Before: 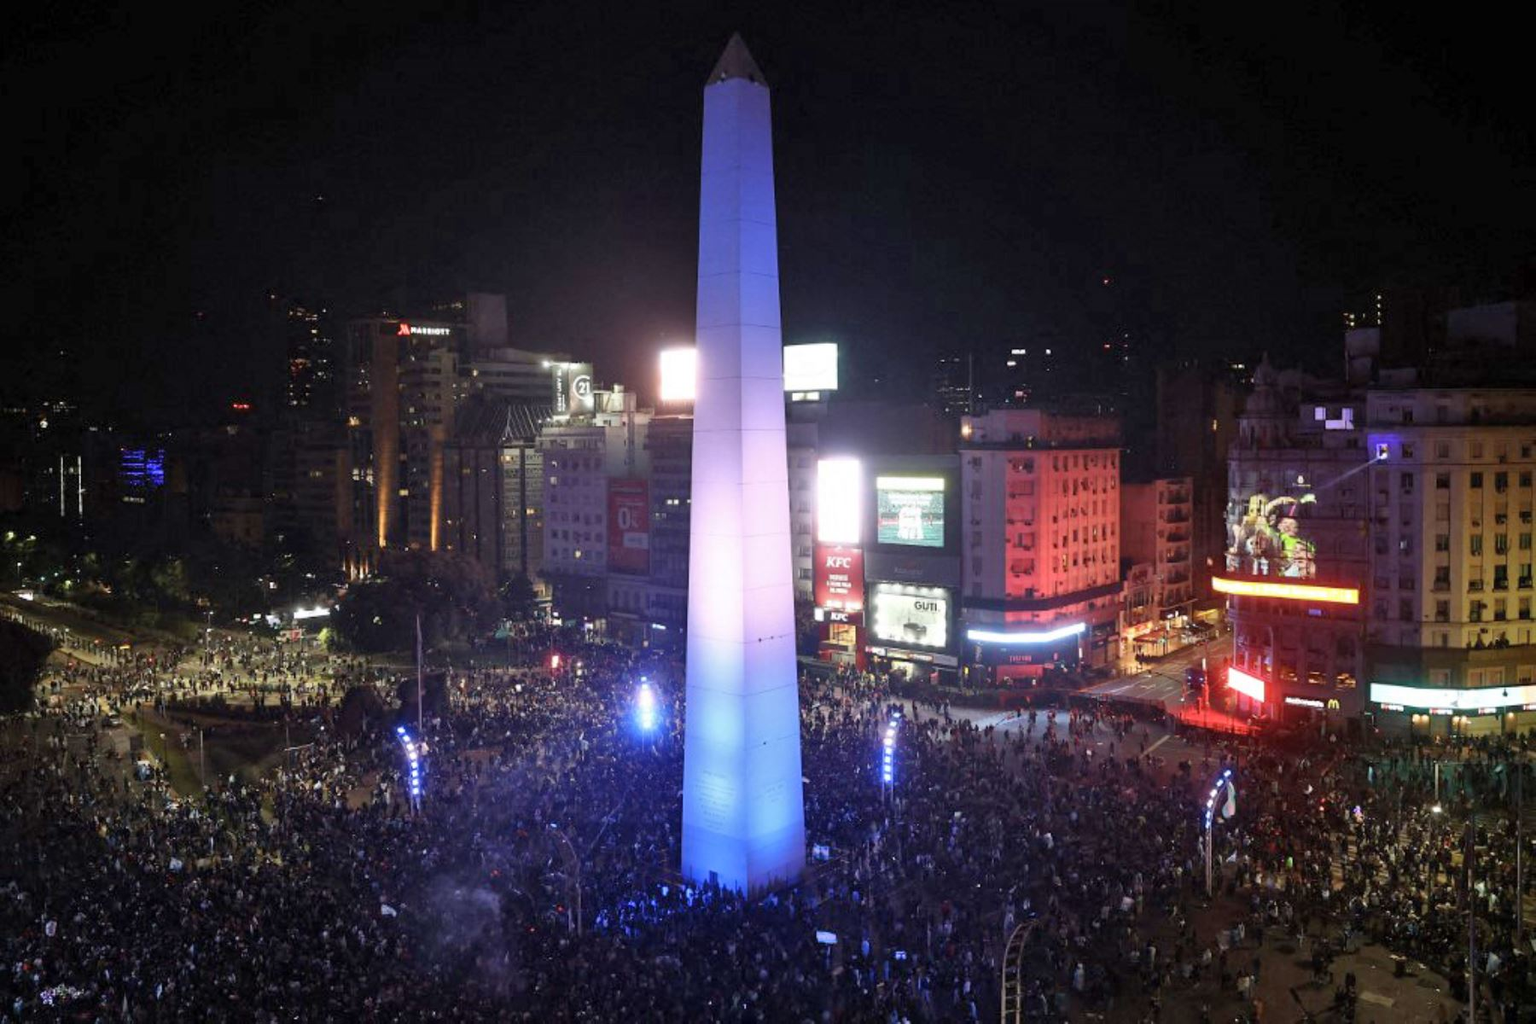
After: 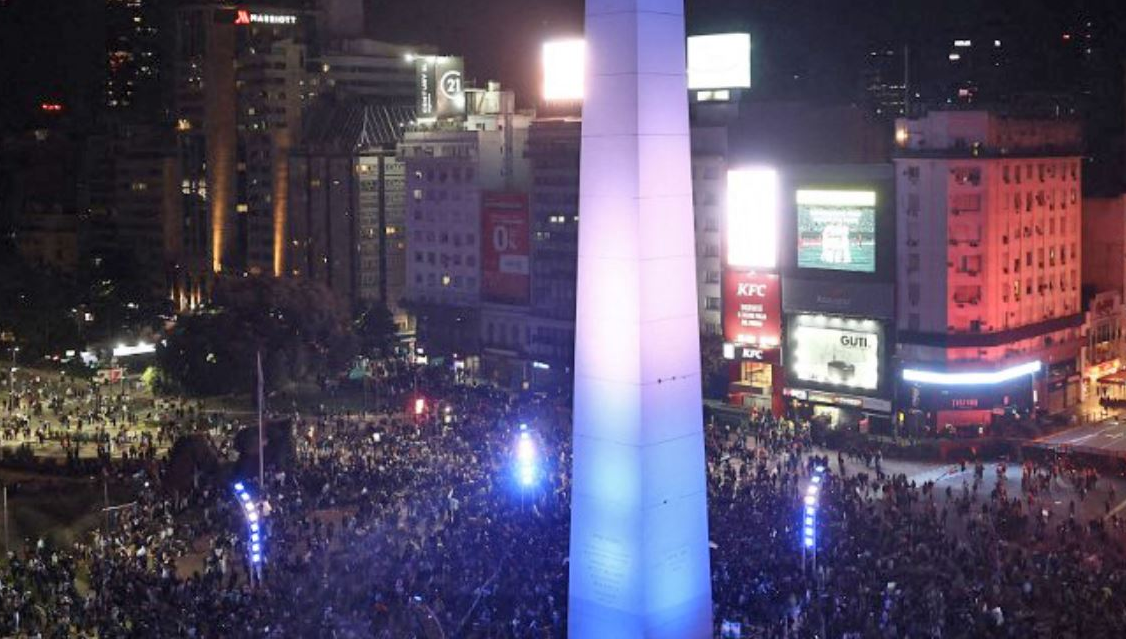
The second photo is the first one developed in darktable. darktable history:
crop: left 12.858%, top 30.806%, right 24.536%, bottom 15.915%
